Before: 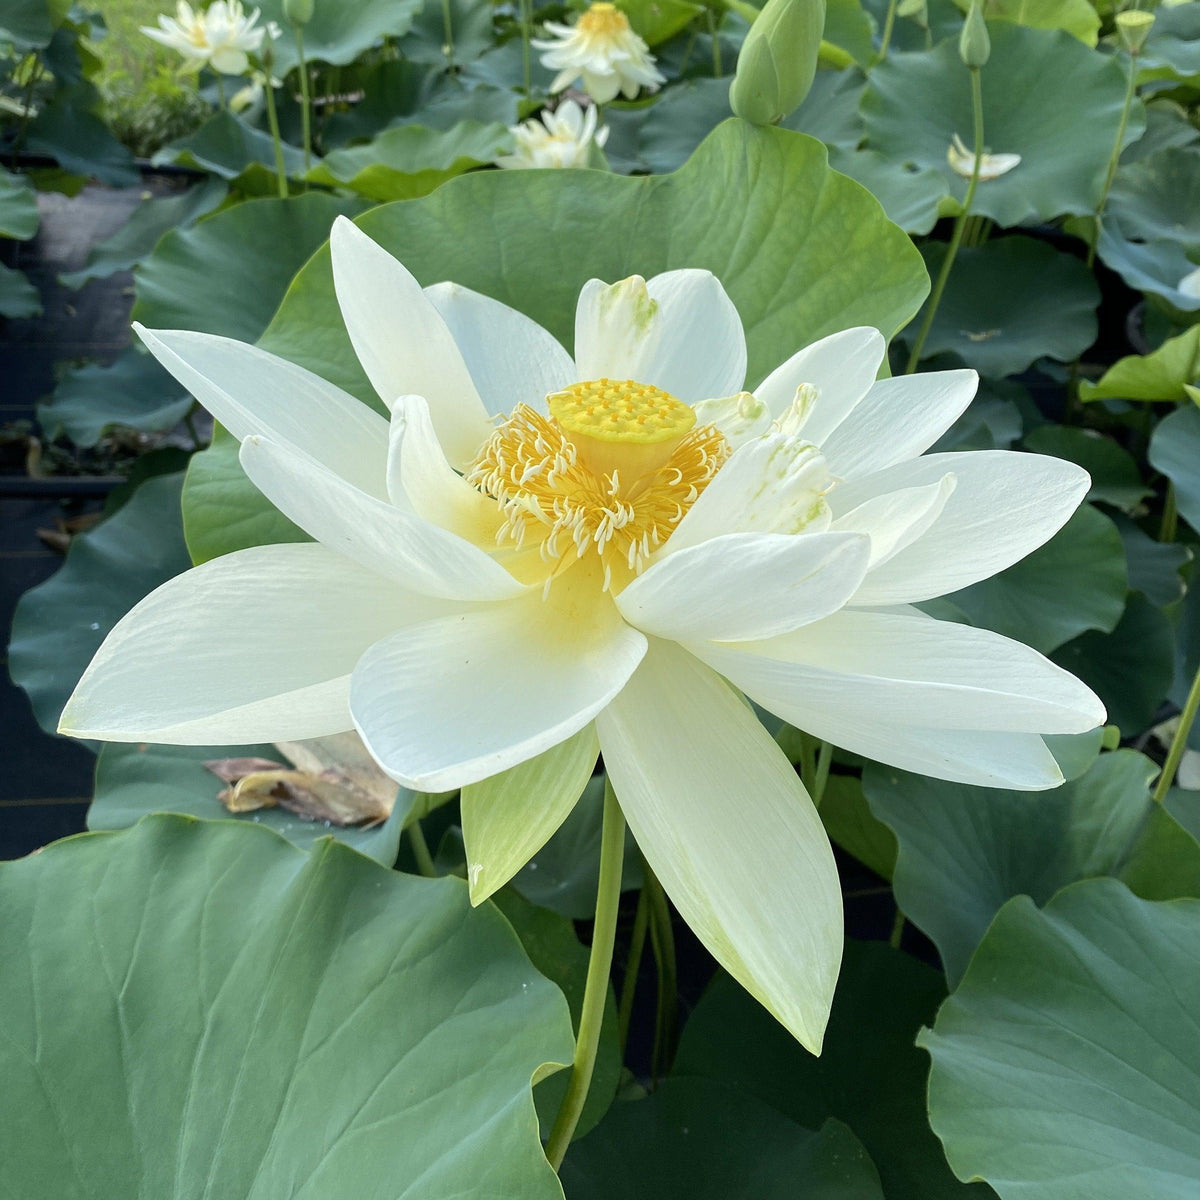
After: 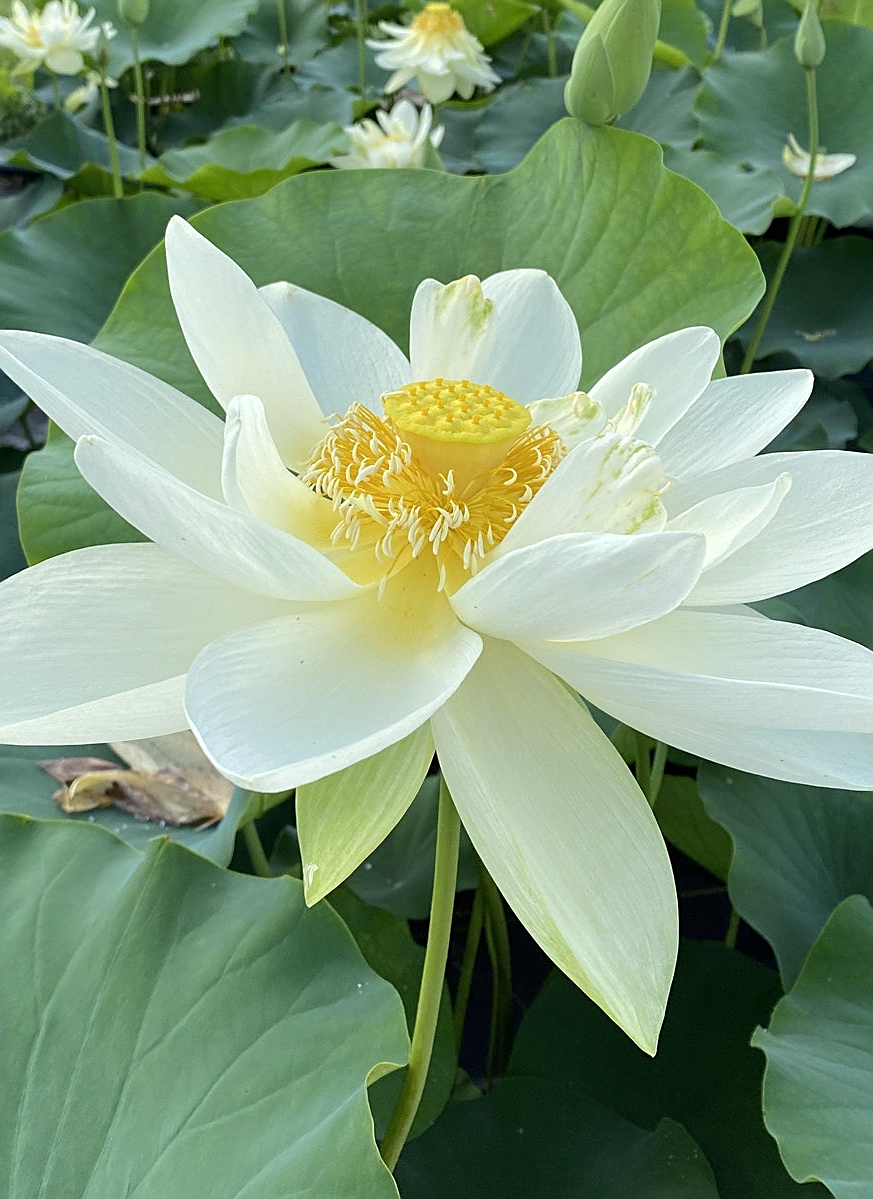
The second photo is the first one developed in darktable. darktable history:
crop: left 13.832%, right 13.344%
tone equalizer: edges refinement/feathering 500, mask exposure compensation -1.24 EV, preserve details no
sharpen: on, module defaults
